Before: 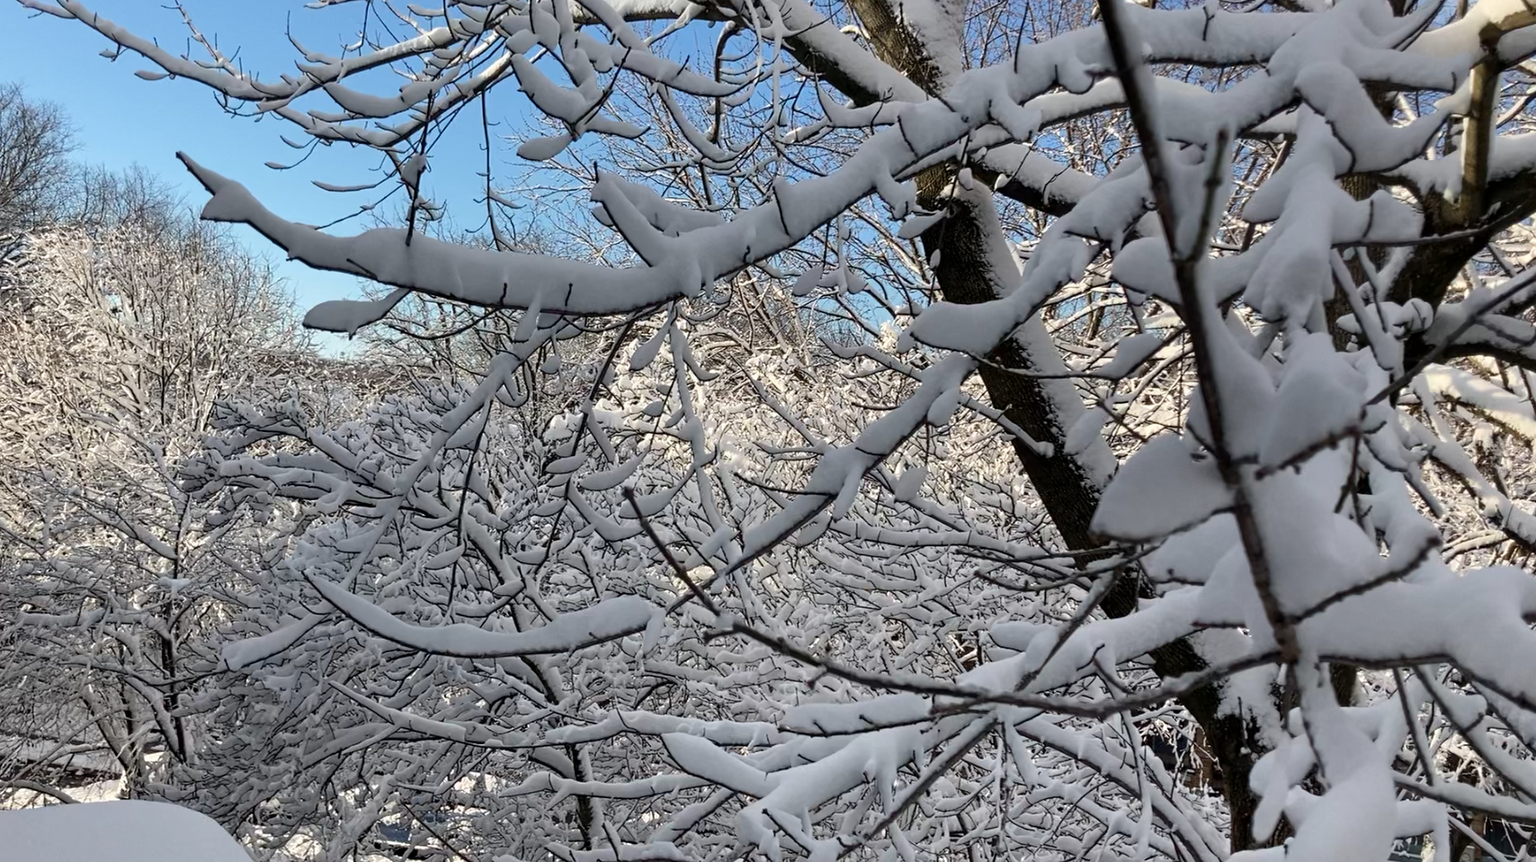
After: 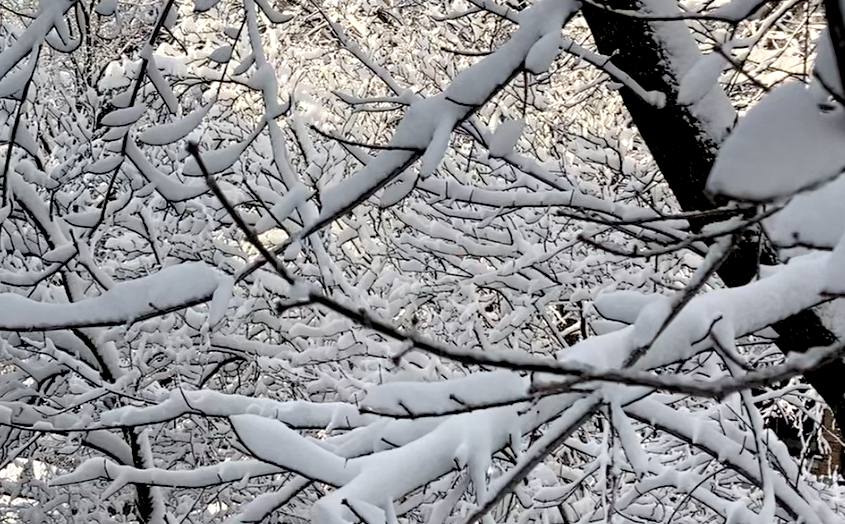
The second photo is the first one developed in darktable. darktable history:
crop: left 29.672%, top 41.786%, right 20.851%, bottom 3.487%
rgb levels: levels [[0.01, 0.419, 0.839], [0, 0.5, 1], [0, 0.5, 1]]
